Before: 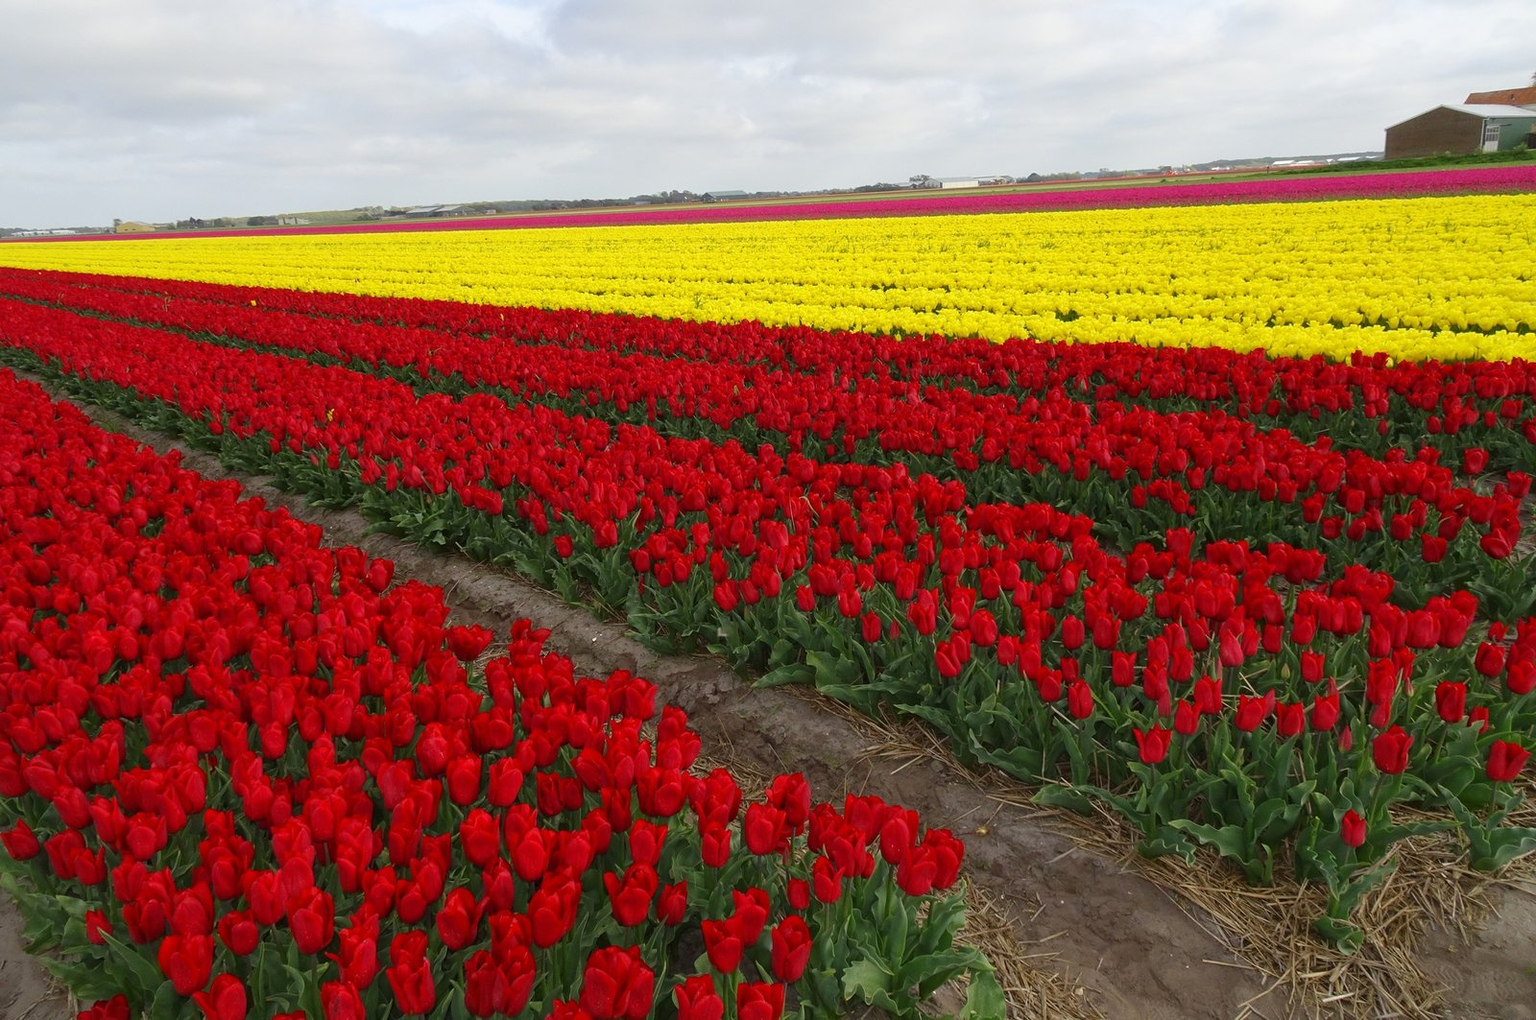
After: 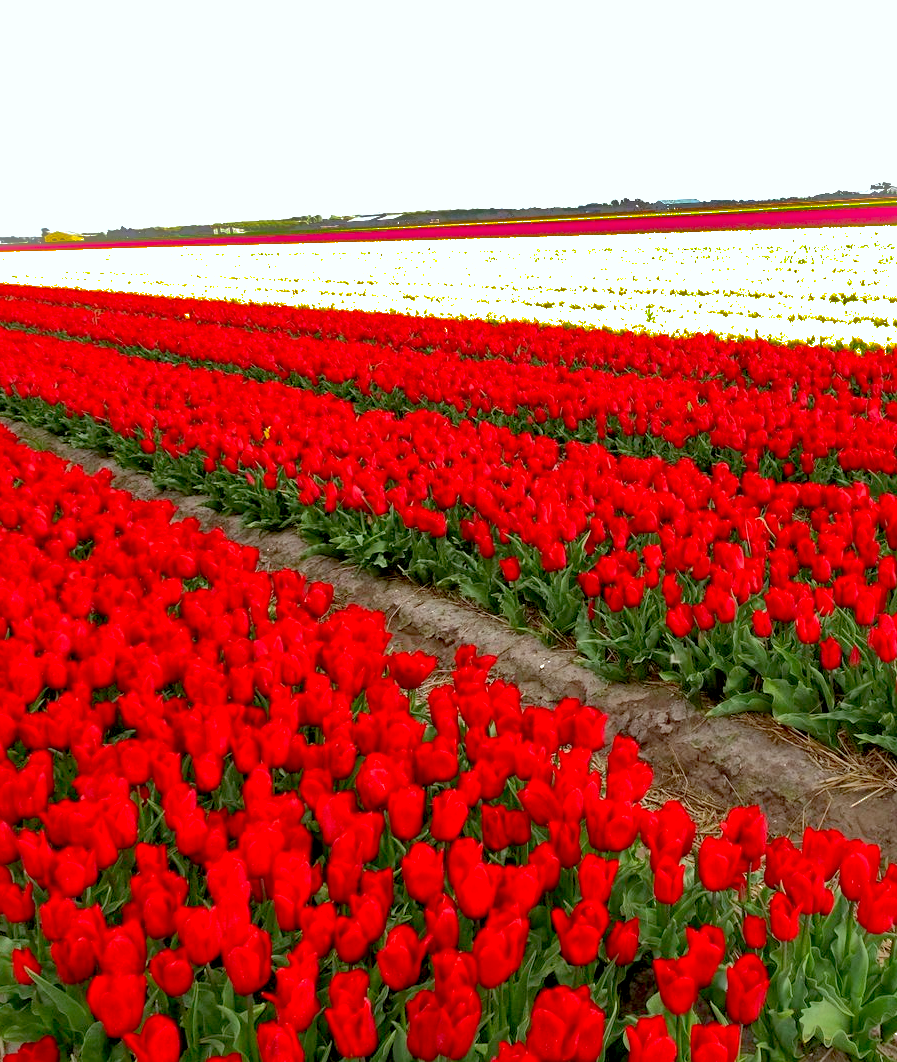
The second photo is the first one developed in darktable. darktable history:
exposure: black level correction 0.011, exposure 1.082 EV, compensate highlight preservation false
crop: left 4.862%, right 39.037%
shadows and highlights: shadows 38.31, highlights -73.91, highlights color adjustment 88.97%
color correction: highlights a* -2.76, highlights b* -2.22, shadows a* 2.3, shadows b* 2.96
